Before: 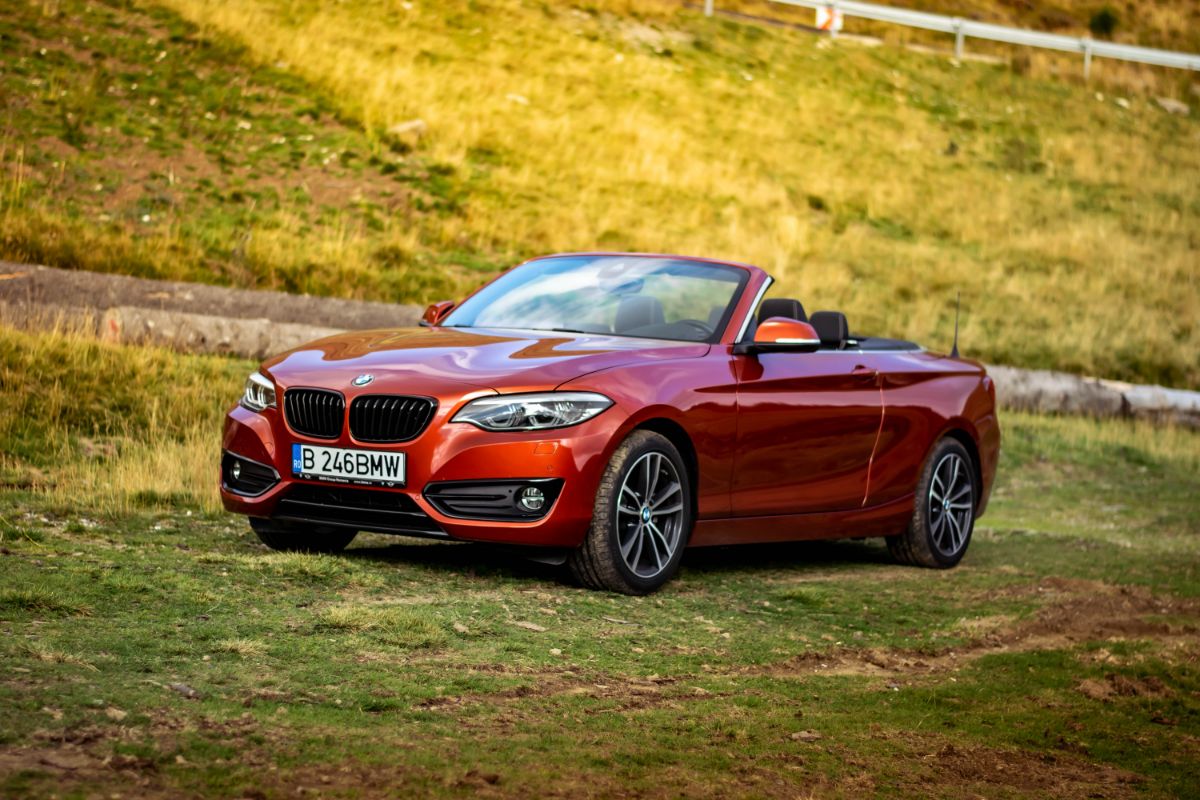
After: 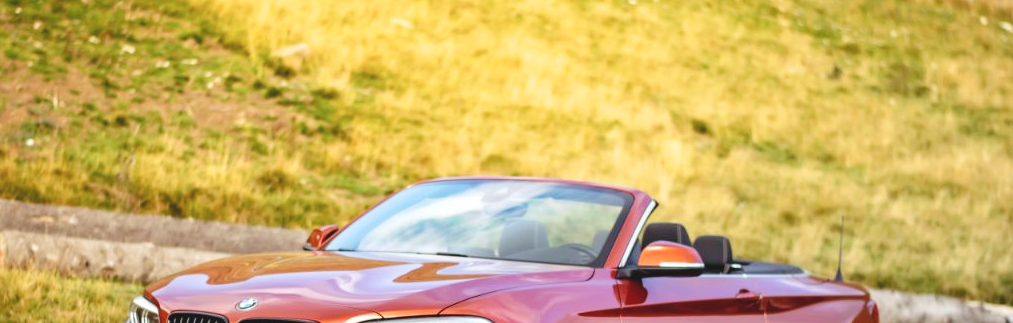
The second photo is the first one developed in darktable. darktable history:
tone curve: curves: ch0 [(0, 0) (0.003, 0.004) (0.011, 0.015) (0.025, 0.033) (0.044, 0.058) (0.069, 0.091) (0.1, 0.131) (0.136, 0.179) (0.177, 0.233) (0.224, 0.296) (0.277, 0.364) (0.335, 0.434) (0.399, 0.511) (0.468, 0.584) (0.543, 0.656) (0.623, 0.729) (0.709, 0.799) (0.801, 0.874) (0.898, 0.936) (1, 1)], preserve colors none
exposure: black level correction -0.007, exposure 0.069 EV, compensate highlight preservation false
crop and rotate: left 9.715%, top 9.596%, right 5.855%, bottom 49.971%
